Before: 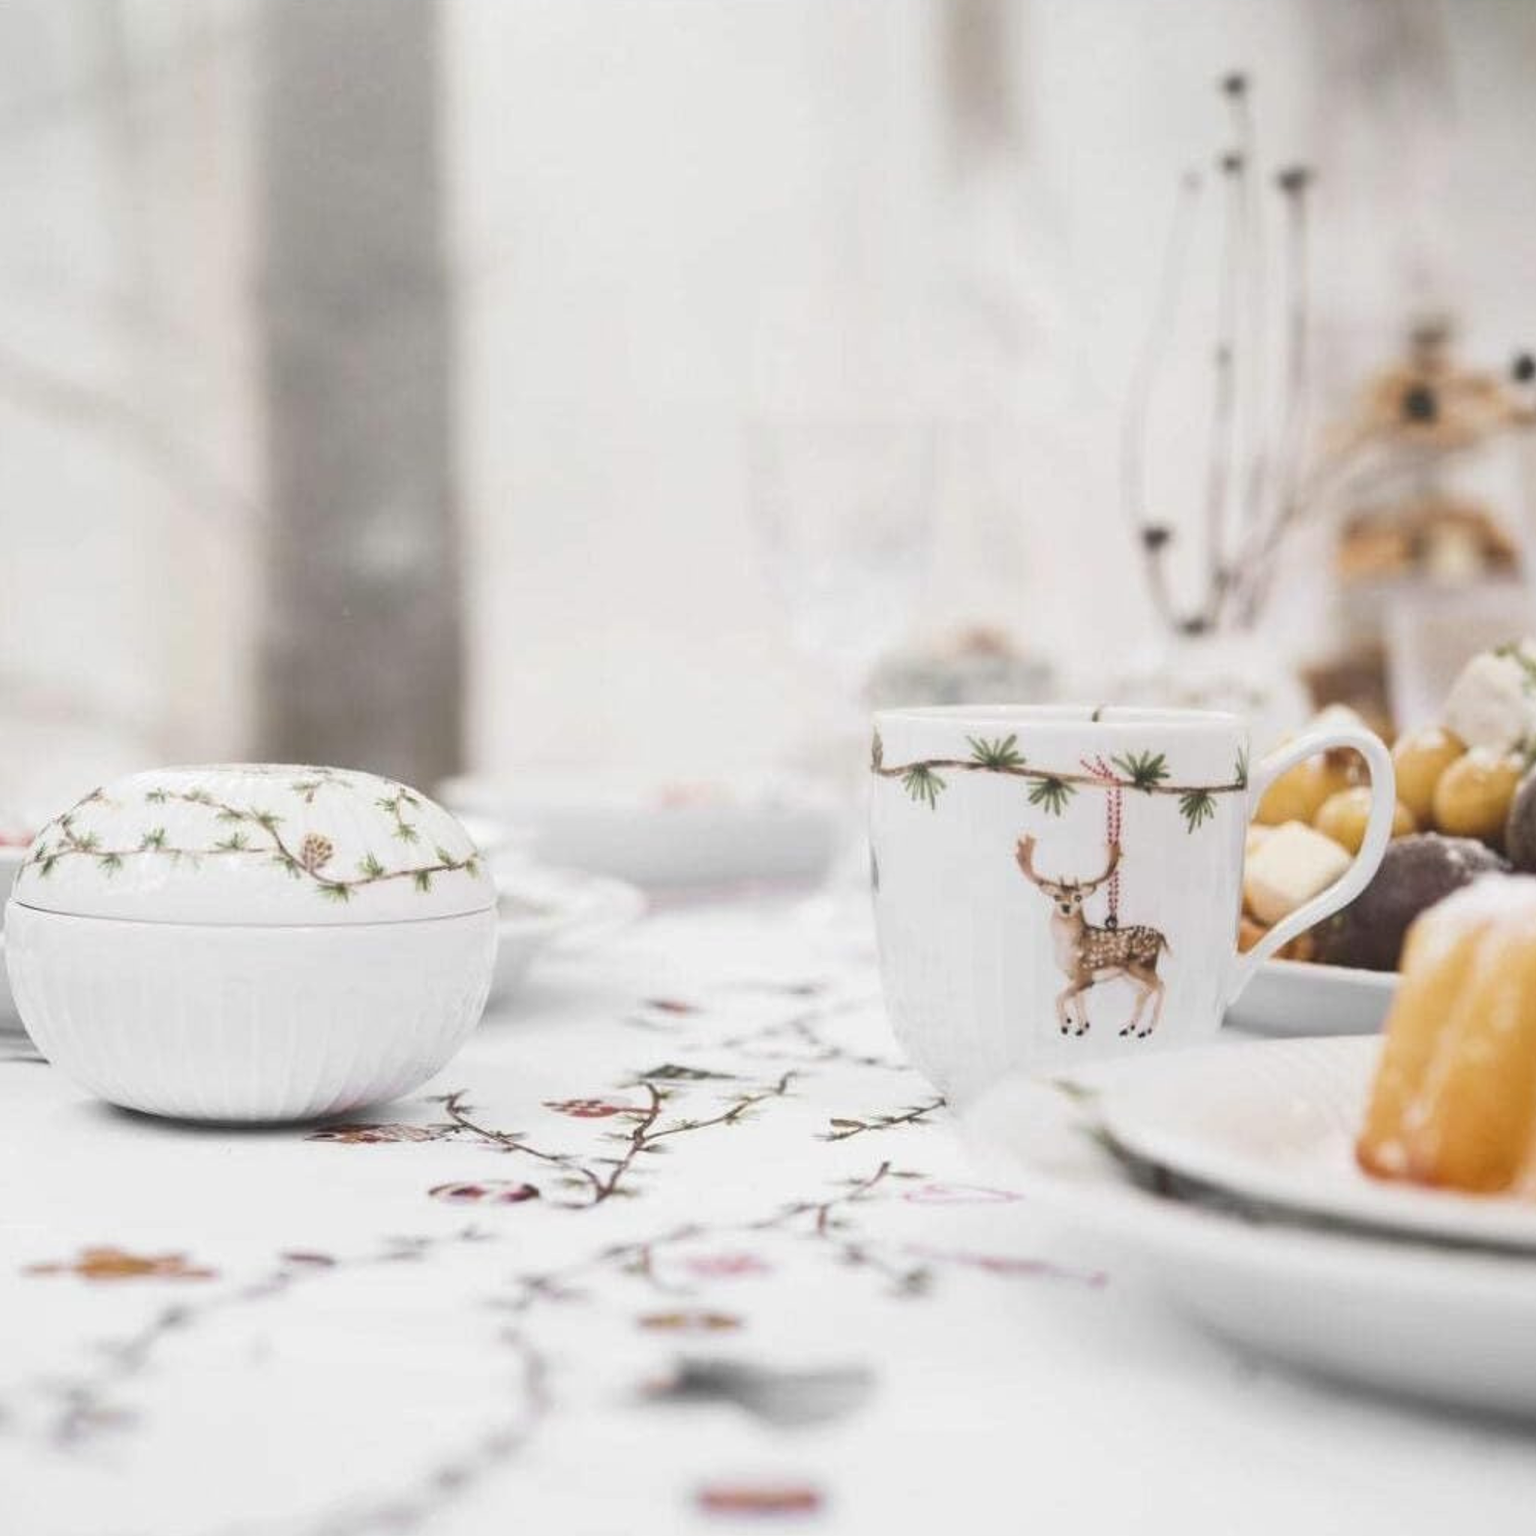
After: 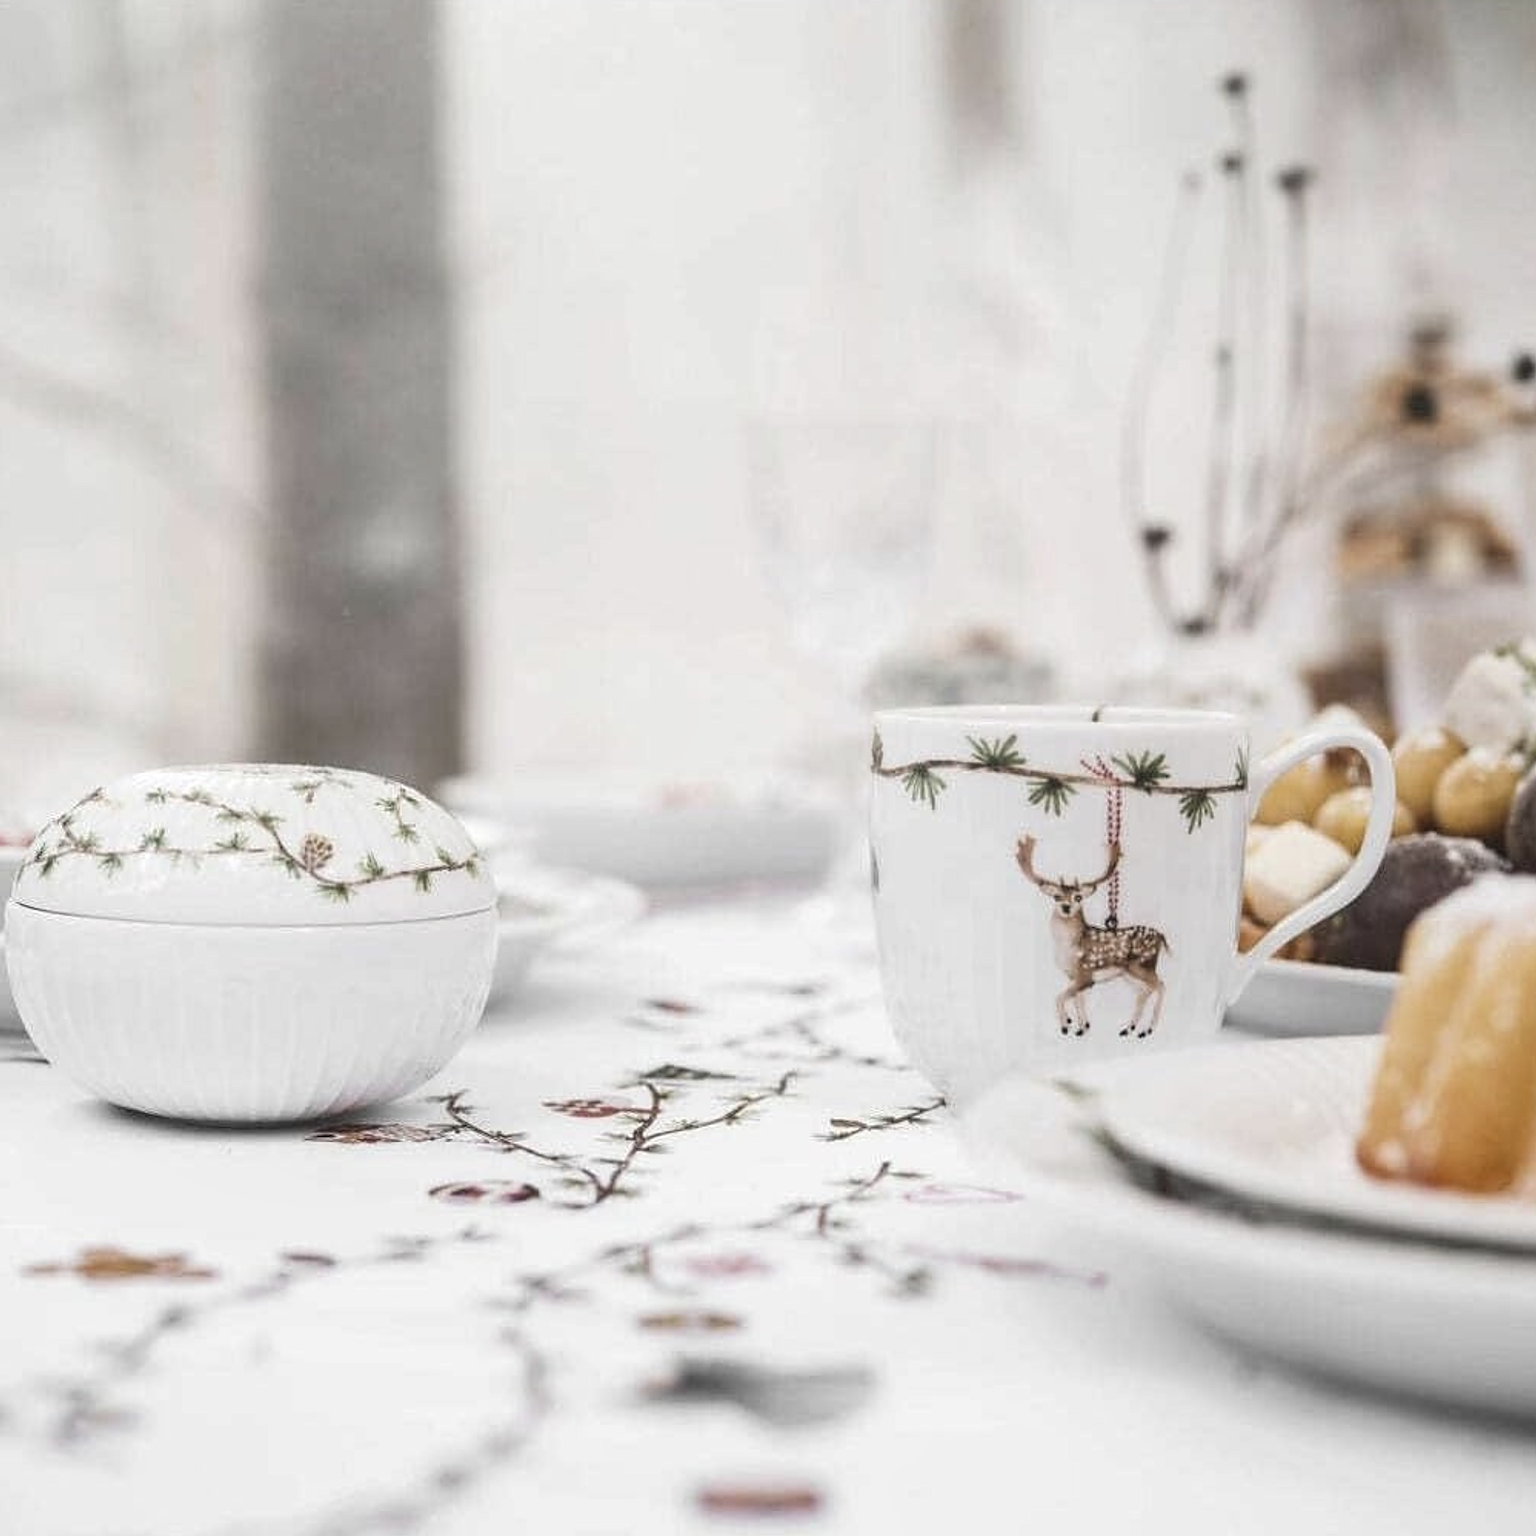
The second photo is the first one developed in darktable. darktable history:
sharpen: on, module defaults
contrast brightness saturation: contrast 0.06, brightness -0.01, saturation -0.23
local contrast: on, module defaults
